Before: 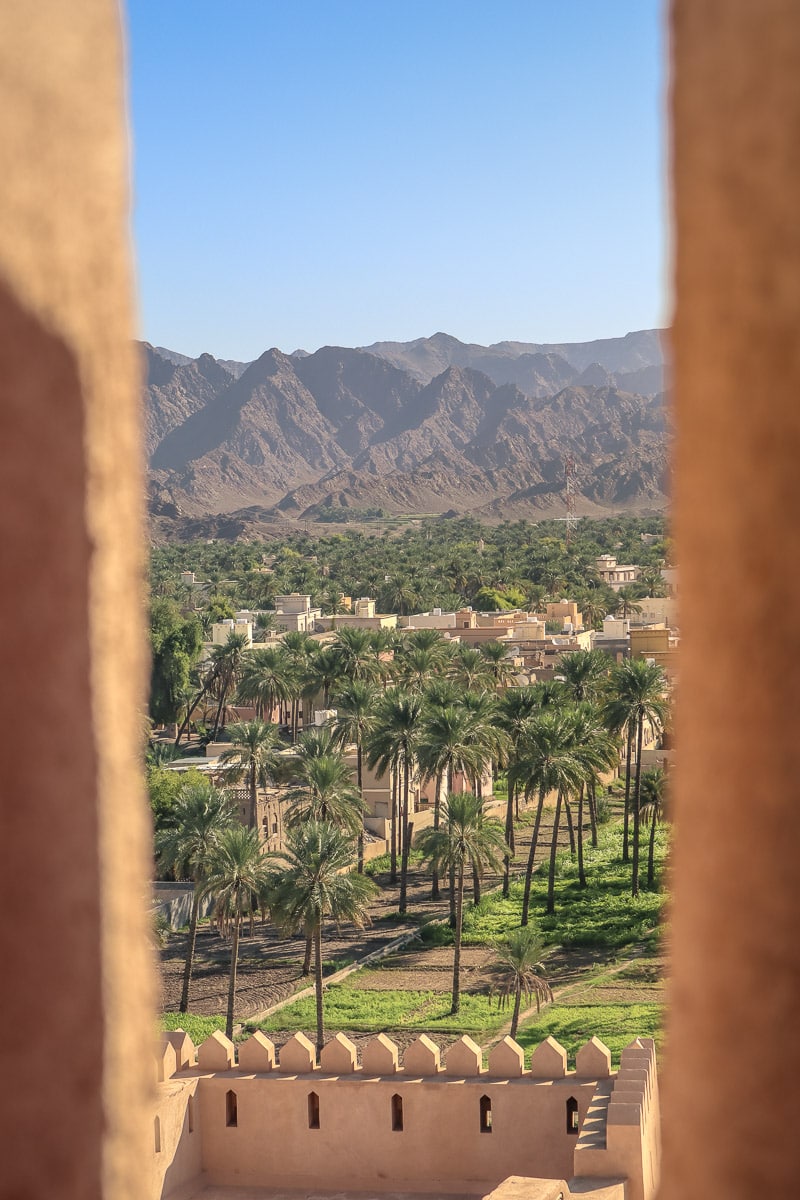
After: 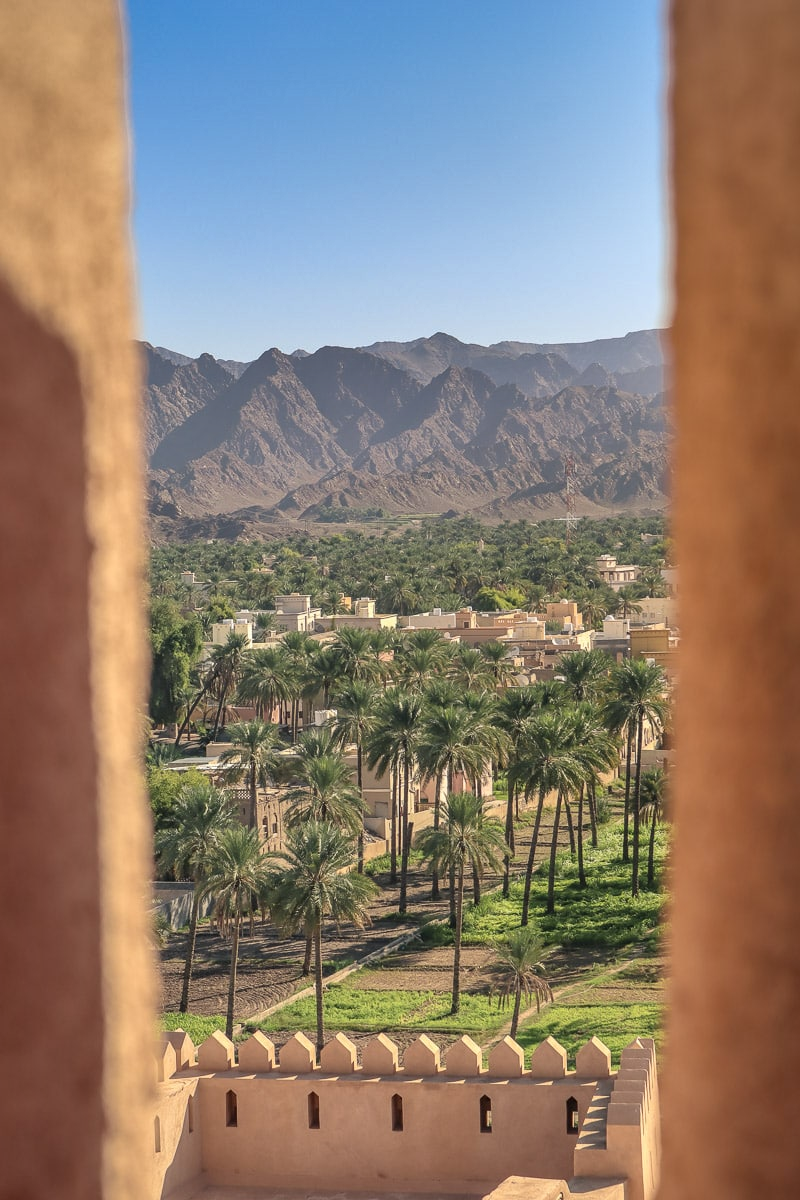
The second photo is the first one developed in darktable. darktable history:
shadows and highlights: radius 102.89, shadows 50.8, highlights -65.75, soften with gaussian
